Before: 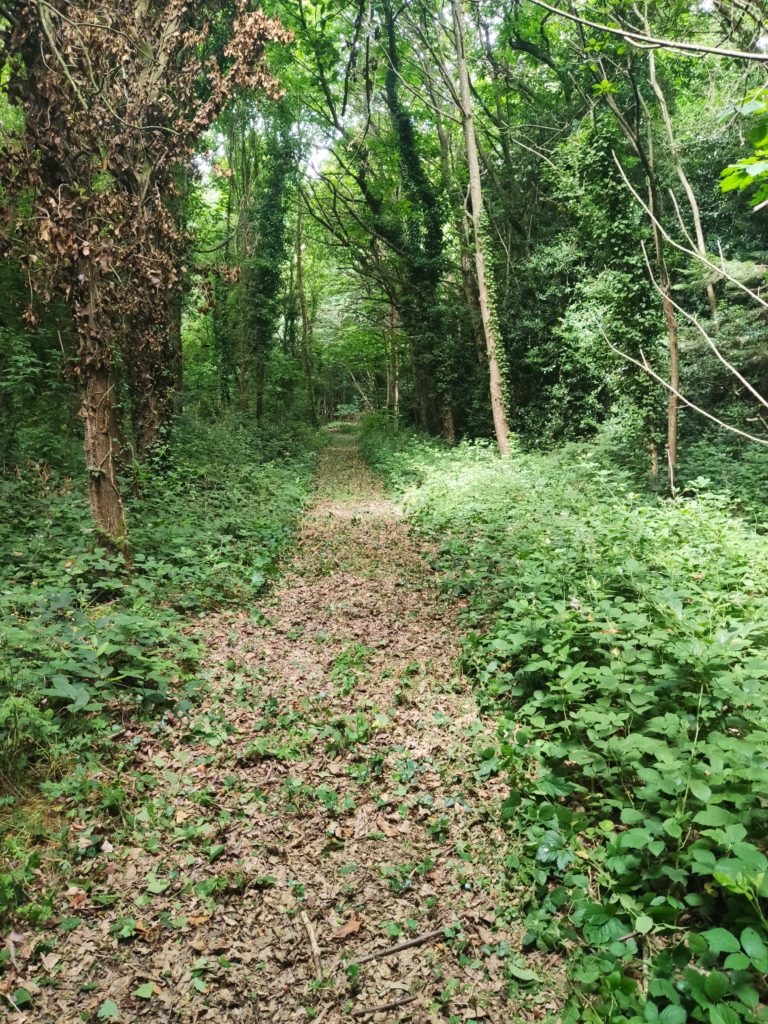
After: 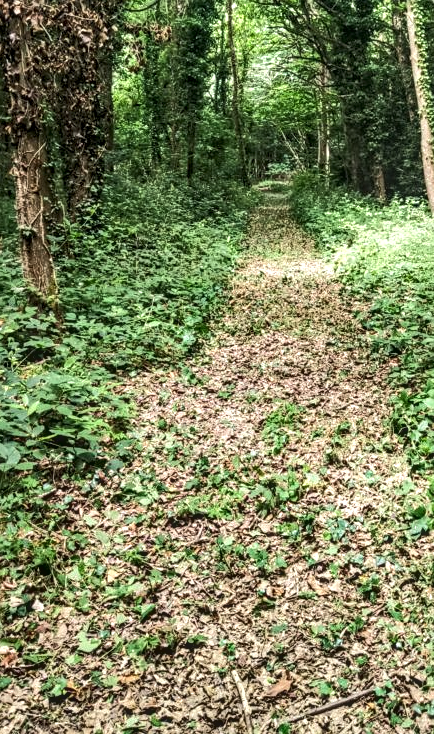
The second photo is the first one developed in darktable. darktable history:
sharpen: amount 0.203
contrast equalizer: octaves 7, y [[0.546, 0.552, 0.554, 0.554, 0.552, 0.546], [0.5 ×6], [0.5 ×6], [0 ×6], [0 ×6]]
crop: left 9.037%, top 23.631%, right 34.331%, bottom 4.595%
exposure: compensate exposure bias true, compensate highlight preservation false
local contrast: highlights 3%, shadows 0%, detail 133%
tone equalizer: -8 EV -0.444 EV, -7 EV -0.395 EV, -6 EV -0.298 EV, -5 EV -0.261 EV, -3 EV 0.252 EV, -2 EV 0.343 EV, -1 EV 0.388 EV, +0 EV 0.423 EV, edges refinement/feathering 500, mask exposure compensation -1.57 EV, preserve details no
tone curve: curves: ch0 [(0, 0) (0.003, 0.003) (0.011, 0.011) (0.025, 0.024) (0.044, 0.043) (0.069, 0.068) (0.1, 0.097) (0.136, 0.133) (0.177, 0.173) (0.224, 0.219) (0.277, 0.271) (0.335, 0.327) (0.399, 0.39) (0.468, 0.457) (0.543, 0.582) (0.623, 0.655) (0.709, 0.734) (0.801, 0.817) (0.898, 0.906) (1, 1)], color space Lab, independent channels, preserve colors none
